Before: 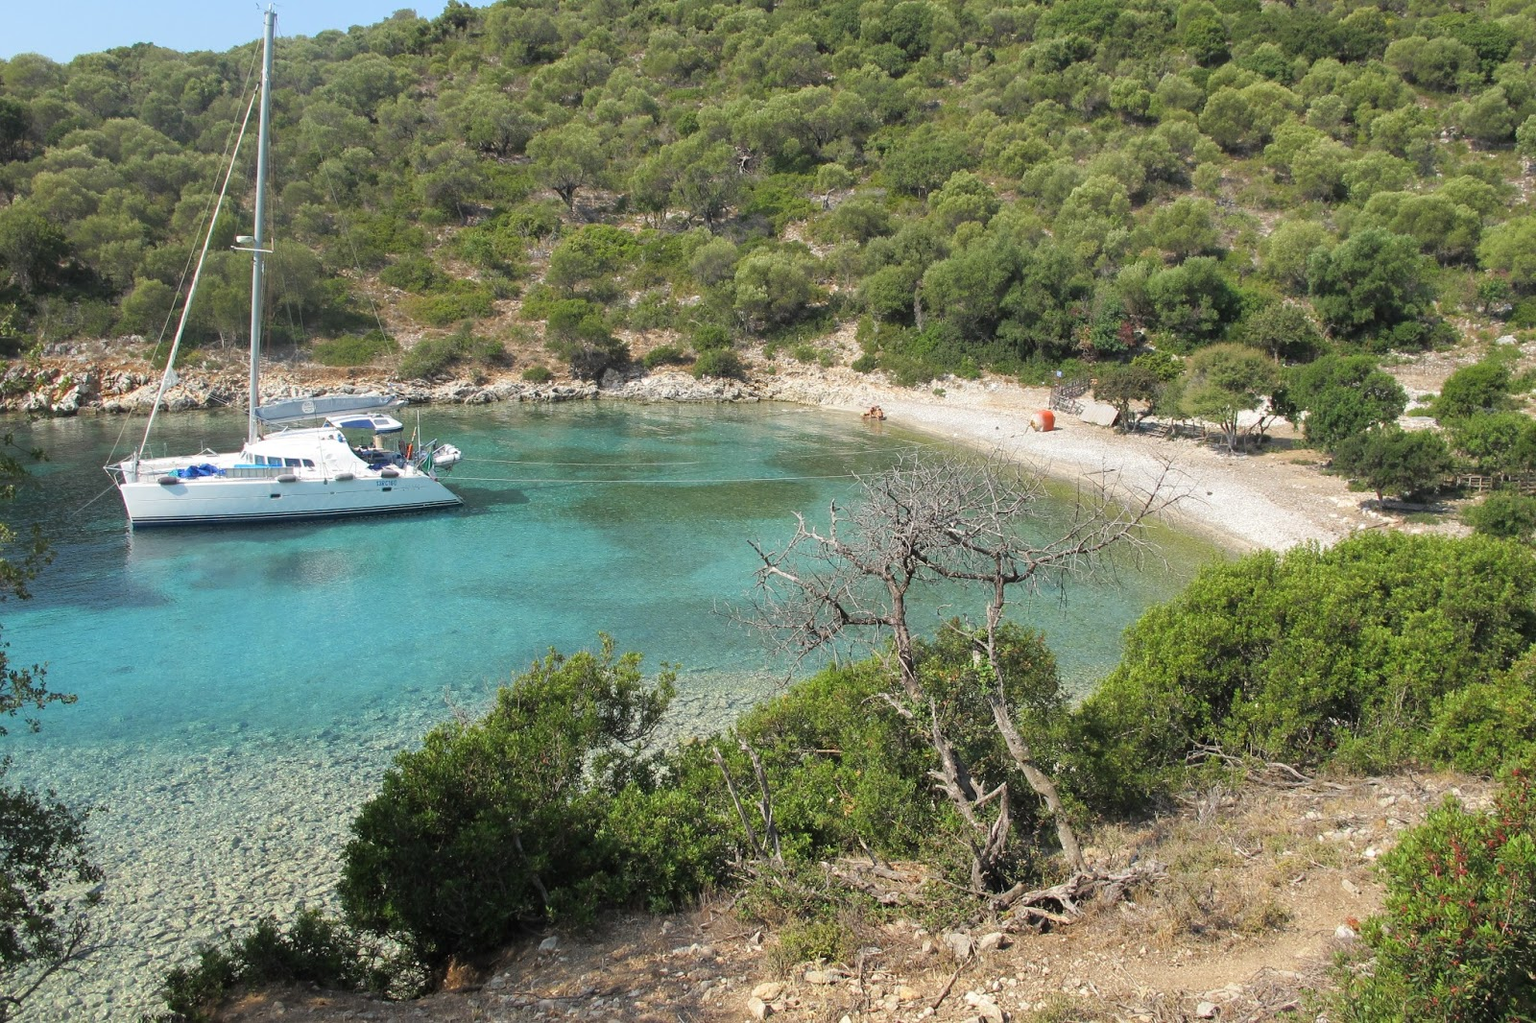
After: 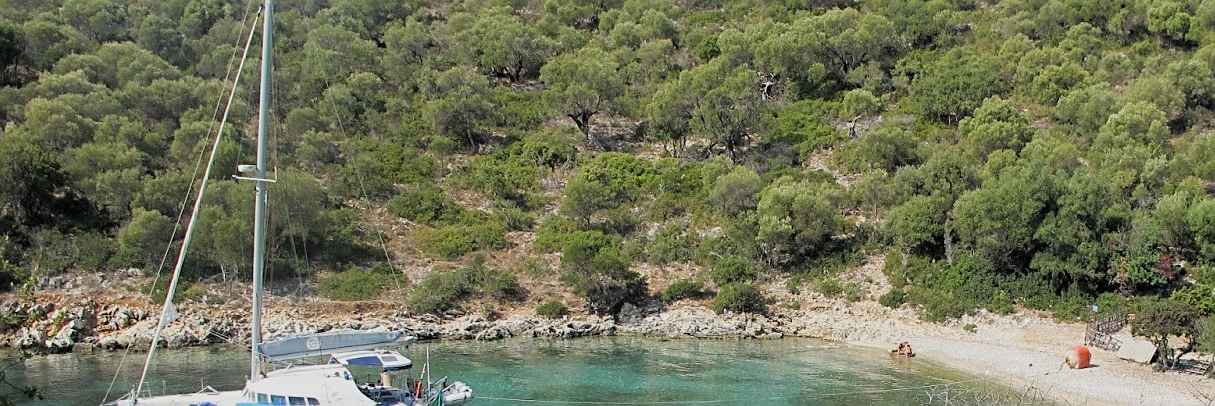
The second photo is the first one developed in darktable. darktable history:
sharpen: amount 0.568
crop: left 0.537%, top 7.627%, right 23.523%, bottom 54.201%
filmic rgb: black relative exposure -7.74 EV, white relative exposure 4.35 EV, target black luminance 0%, hardness 3.76, latitude 50.68%, contrast 1.071, highlights saturation mix 9.07%, shadows ↔ highlights balance -0.264%
